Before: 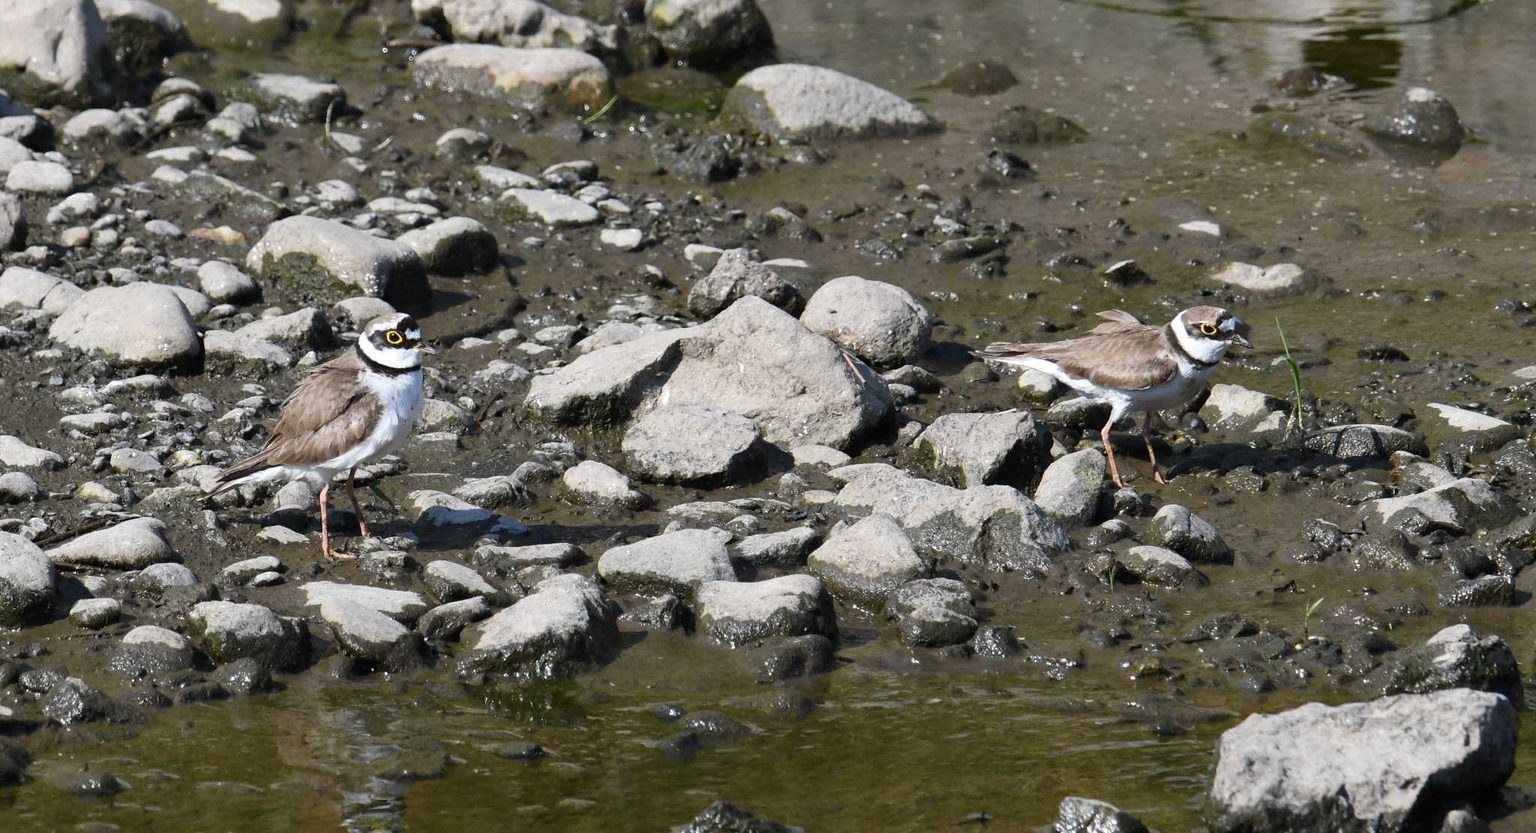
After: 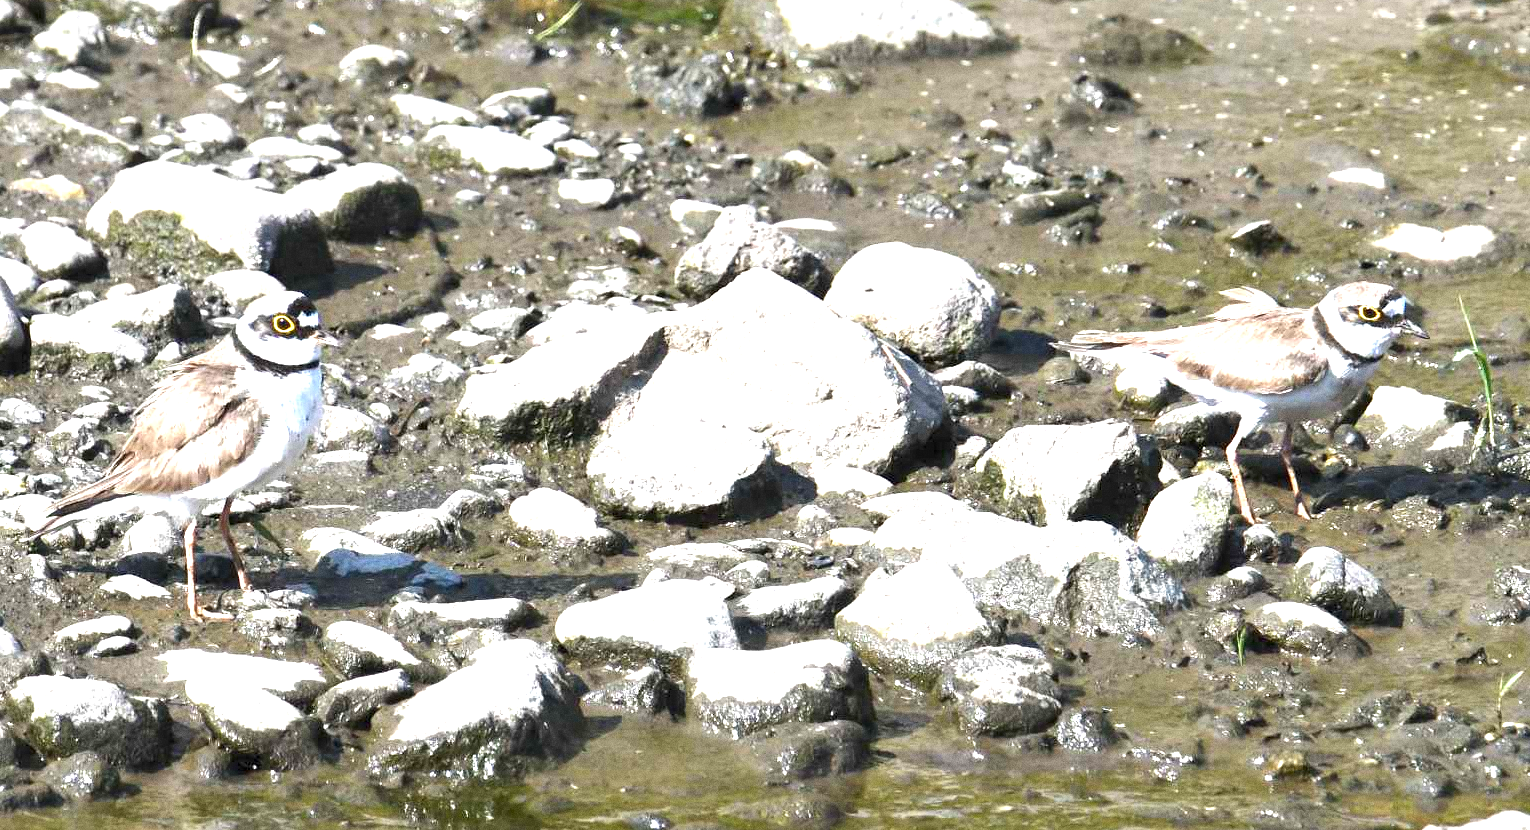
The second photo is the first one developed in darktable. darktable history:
crop and rotate: left 11.831%, top 11.346%, right 13.429%, bottom 13.899%
exposure: black level correction 0, exposure 1.75 EV, compensate exposure bias true, compensate highlight preservation false
white balance: emerald 1
local contrast: highlights 100%, shadows 100%, detail 120%, midtone range 0.2
grain: on, module defaults
